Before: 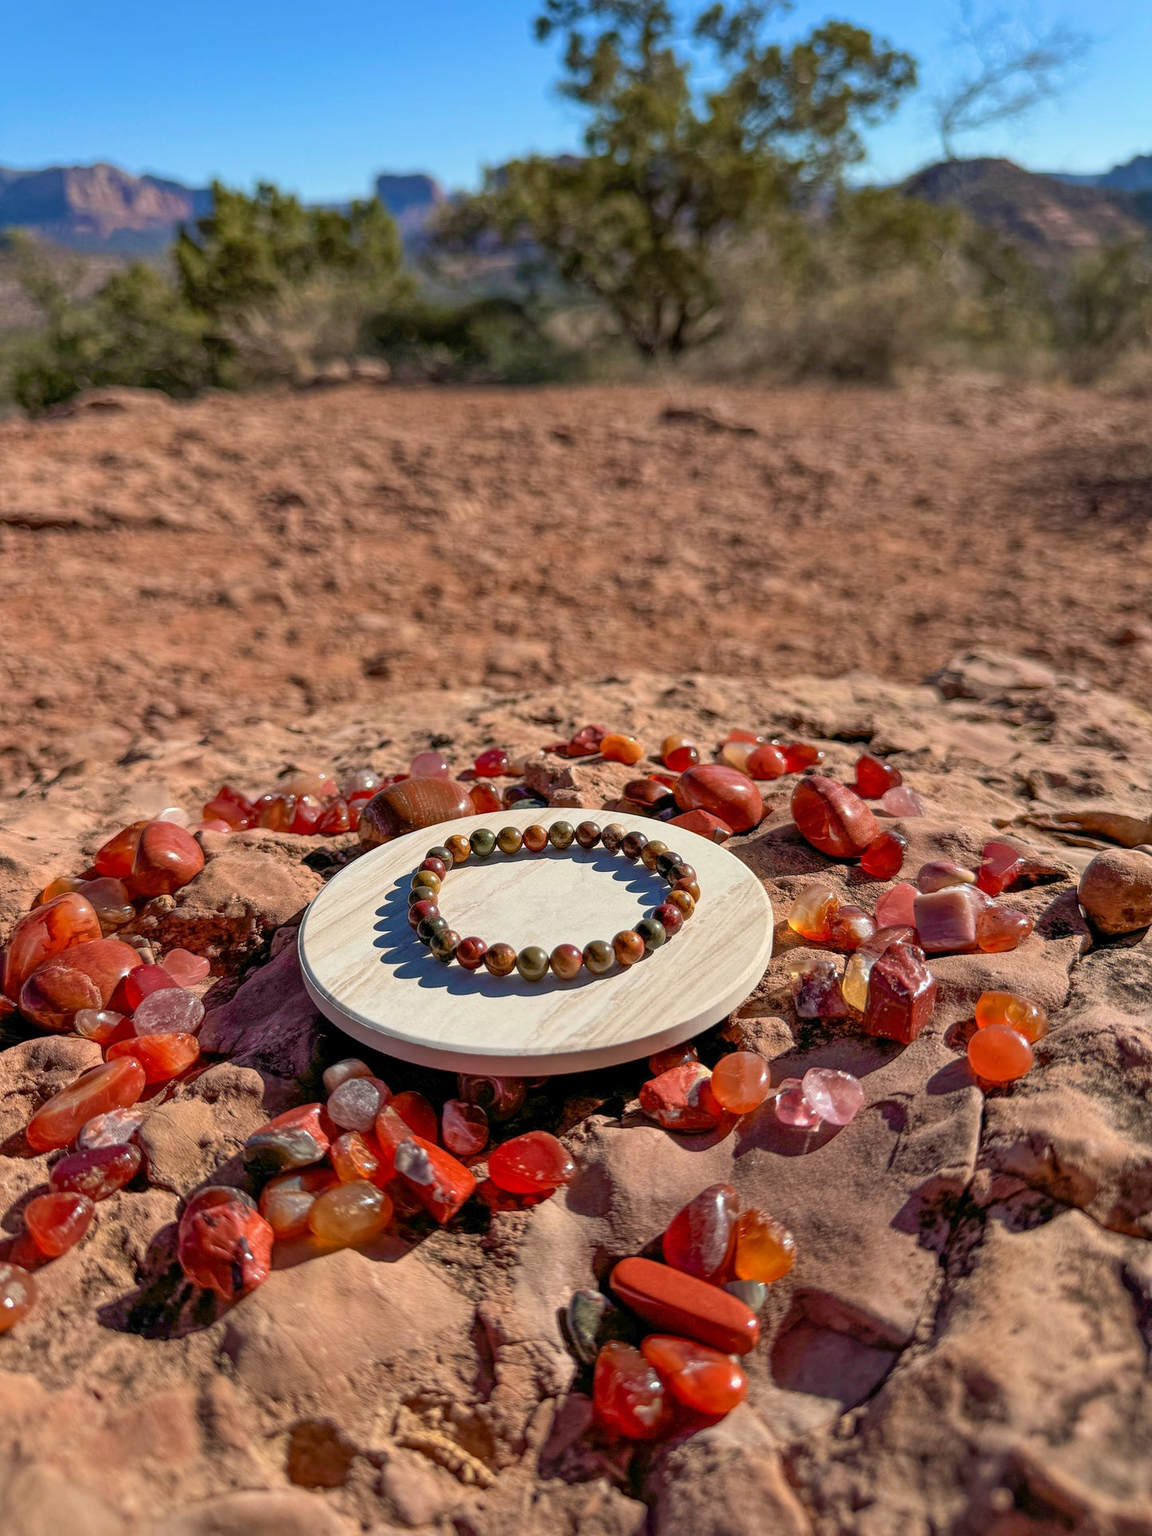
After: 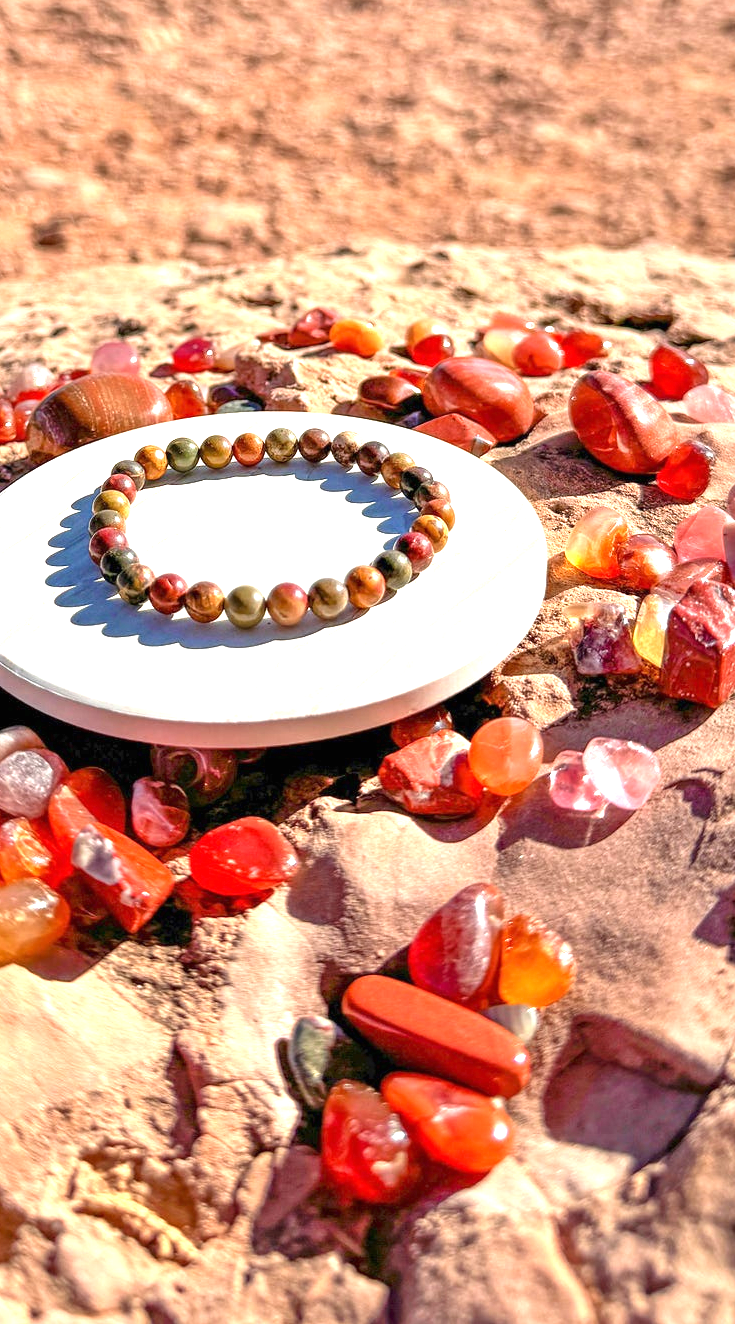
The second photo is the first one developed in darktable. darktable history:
crop and rotate: left 29.314%, top 31.284%, right 19.804%
exposure: black level correction 0, exposure 1.521 EV, compensate highlight preservation false
